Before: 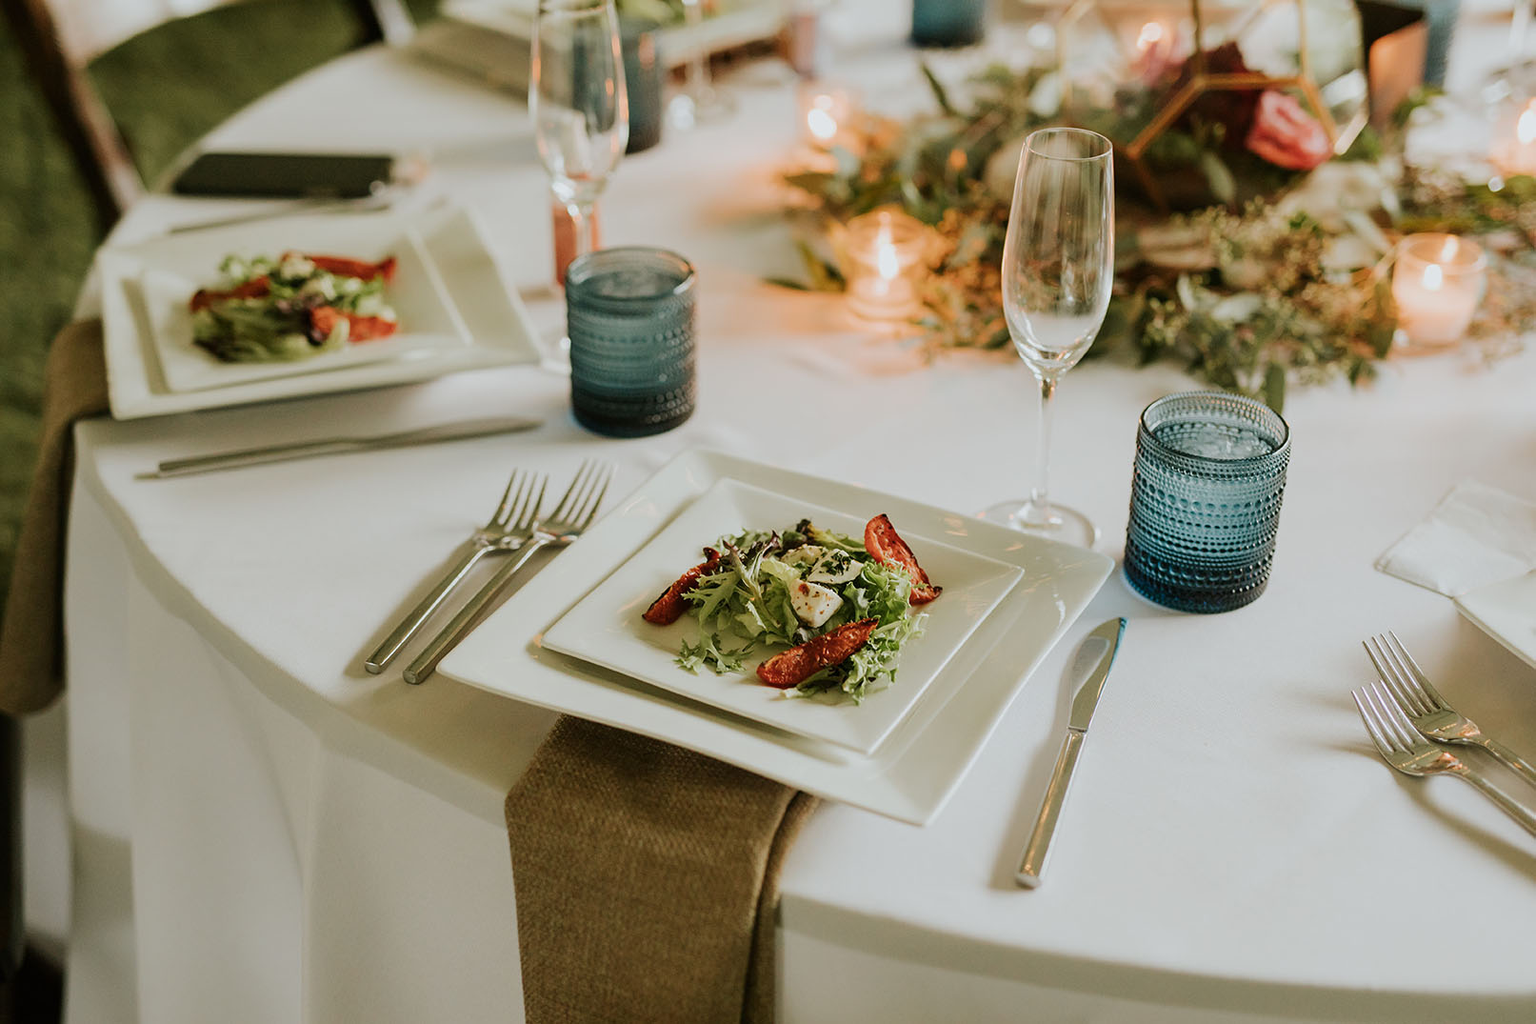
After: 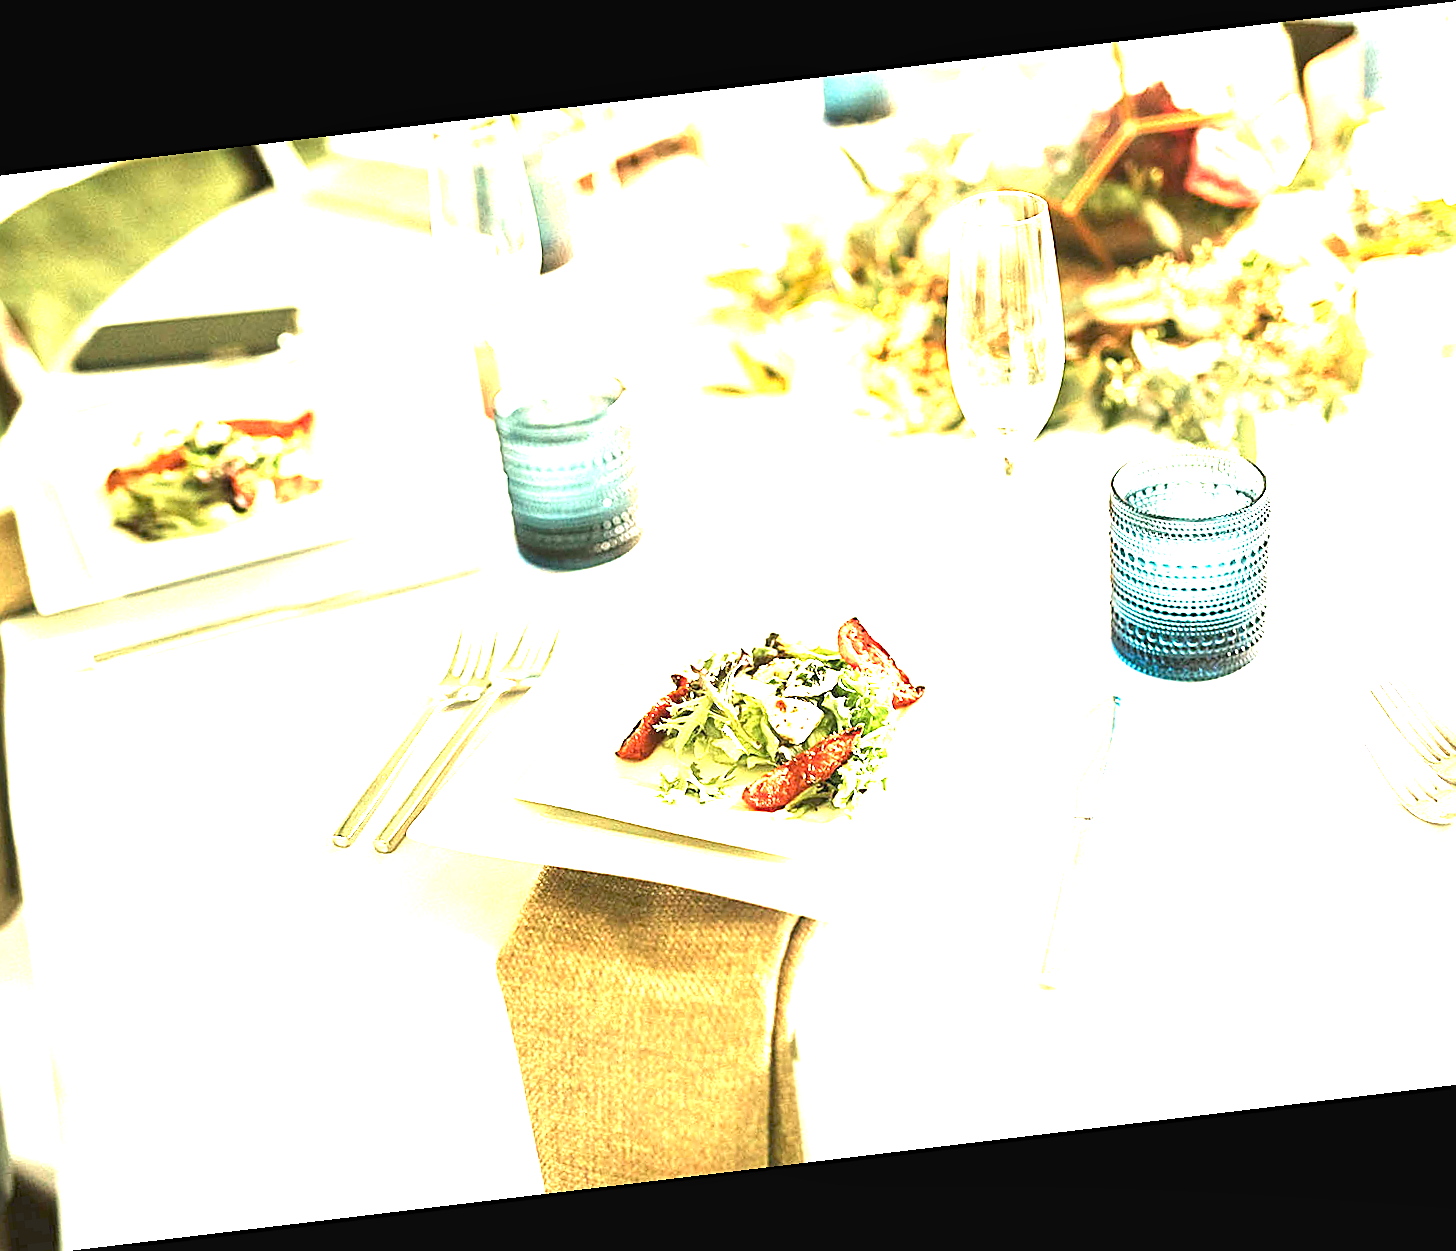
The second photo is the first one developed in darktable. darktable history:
graduated density: rotation 5.63°, offset 76.9
rotate and perspective: rotation -6.83°, automatic cropping off
crop: left 7.598%, right 7.873%
exposure: black level correction 0, exposure 4 EV, compensate exposure bias true, compensate highlight preservation false
sharpen: on, module defaults
tone equalizer: on, module defaults
